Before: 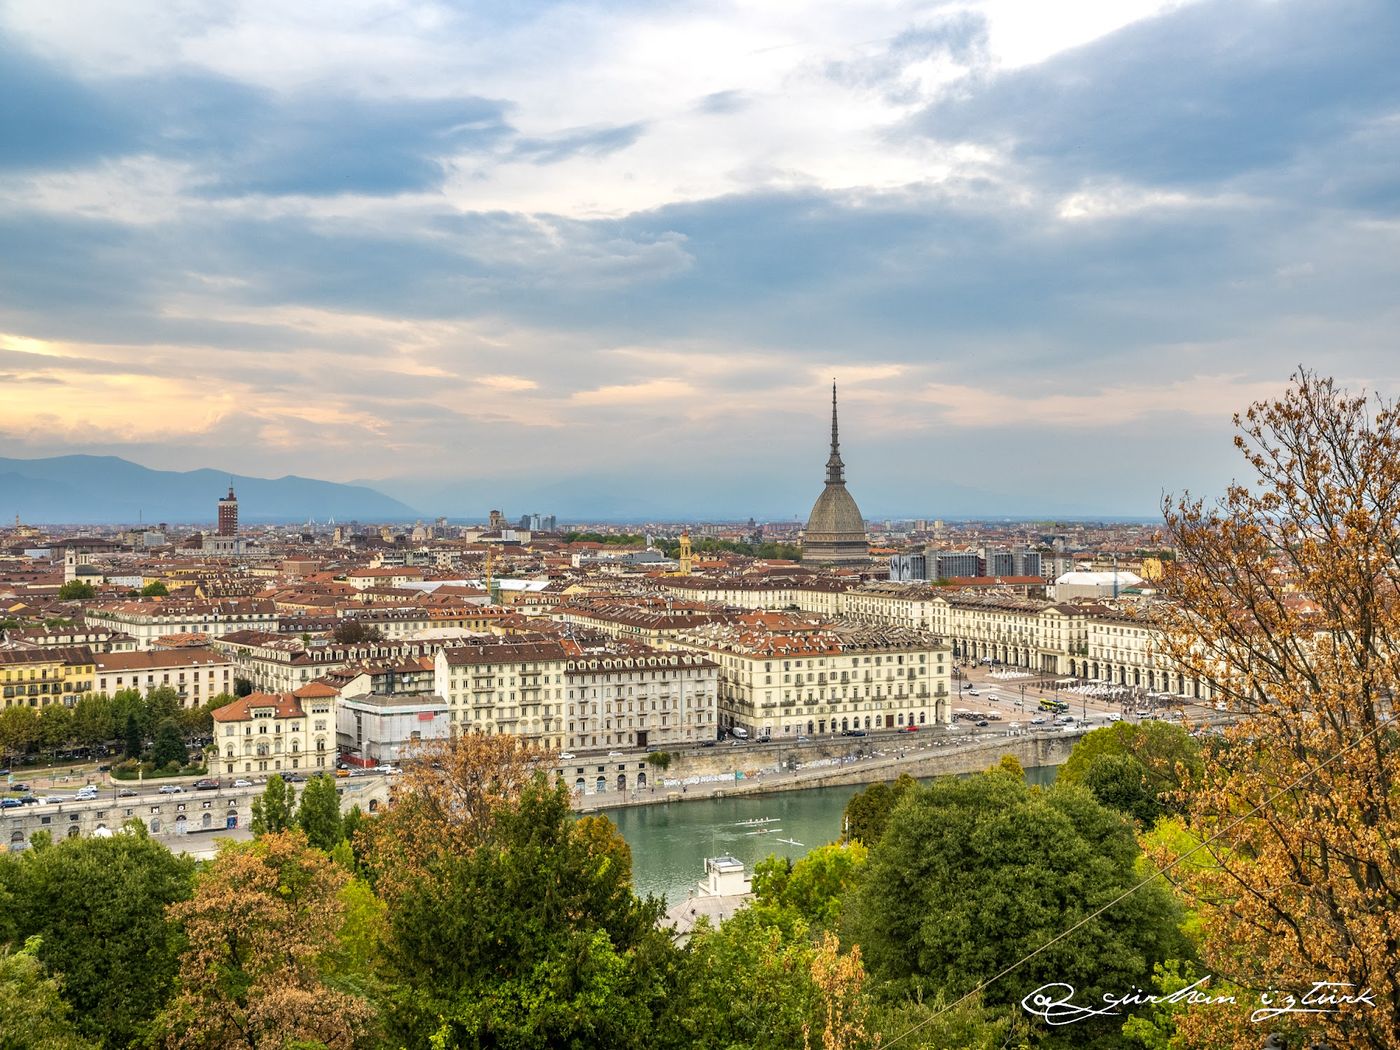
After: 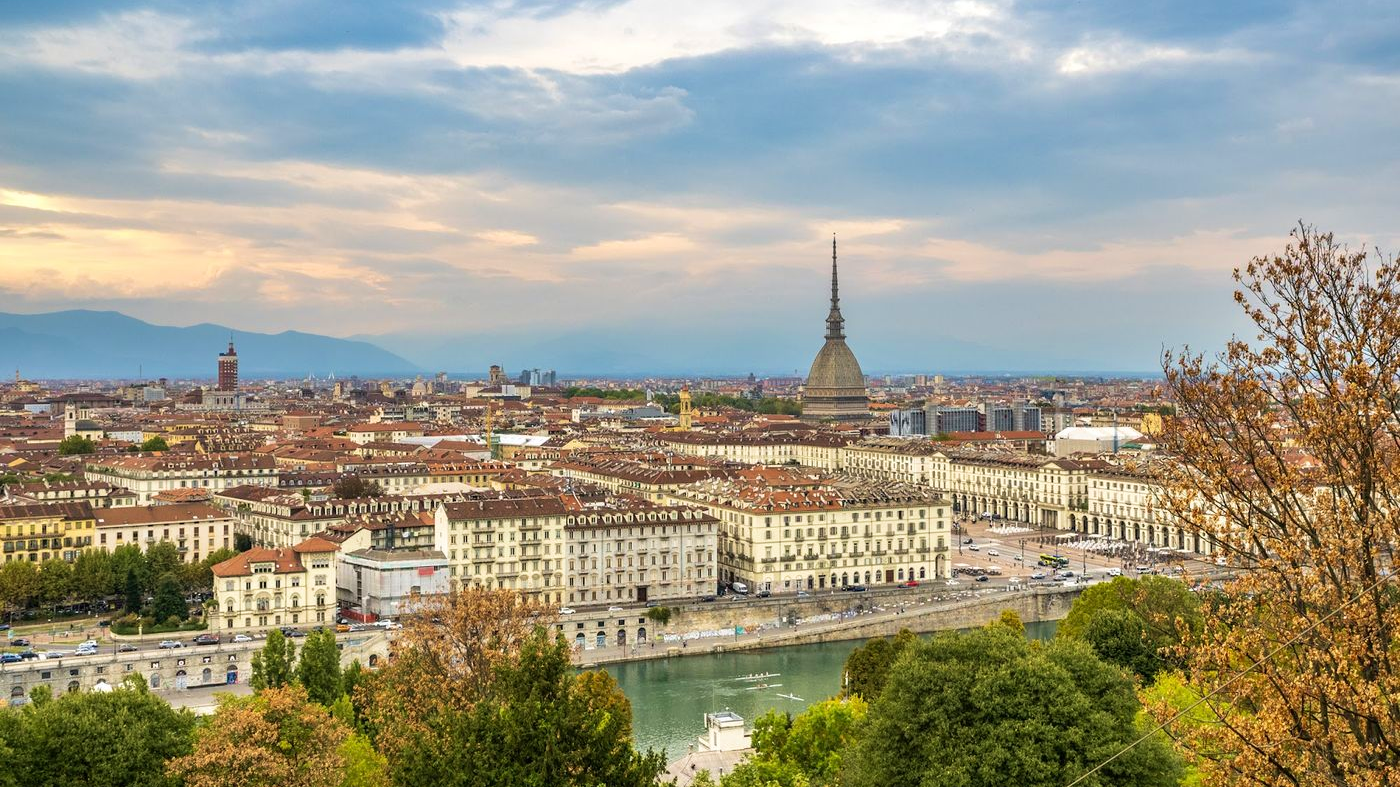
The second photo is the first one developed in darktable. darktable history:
velvia: on, module defaults
crop: top 13.819%, bottom 11.169%
